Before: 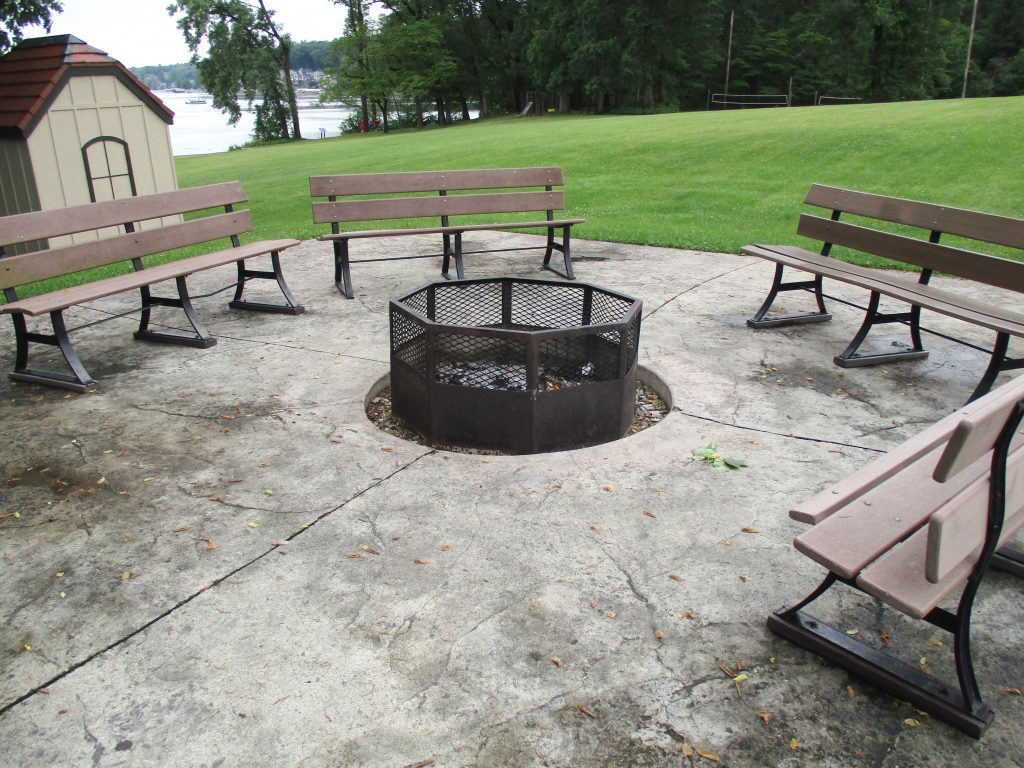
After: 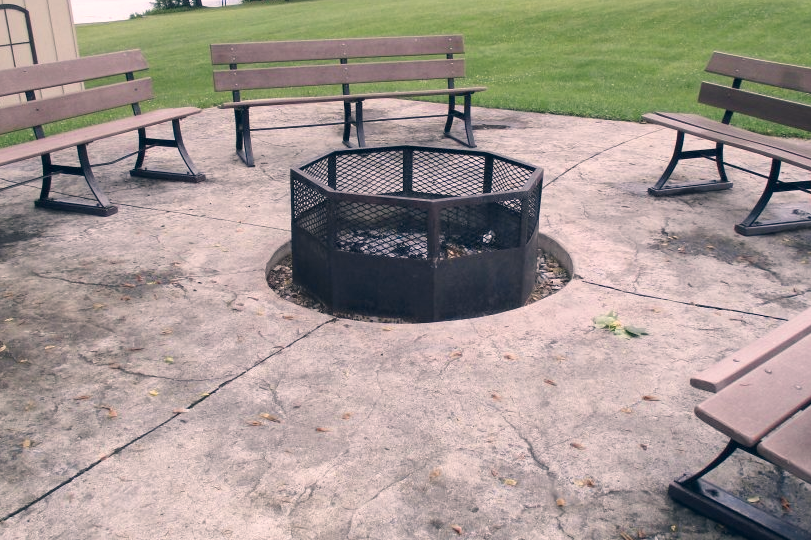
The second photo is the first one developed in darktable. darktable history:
color correction: highlights a* 13.97, highlights b* 6.01, shadows a* -5.54, shadows b* -15.29, saturation 0.856
crop: left 9.68%, top 17.271%, right 11.078%, bottom 12.316%
